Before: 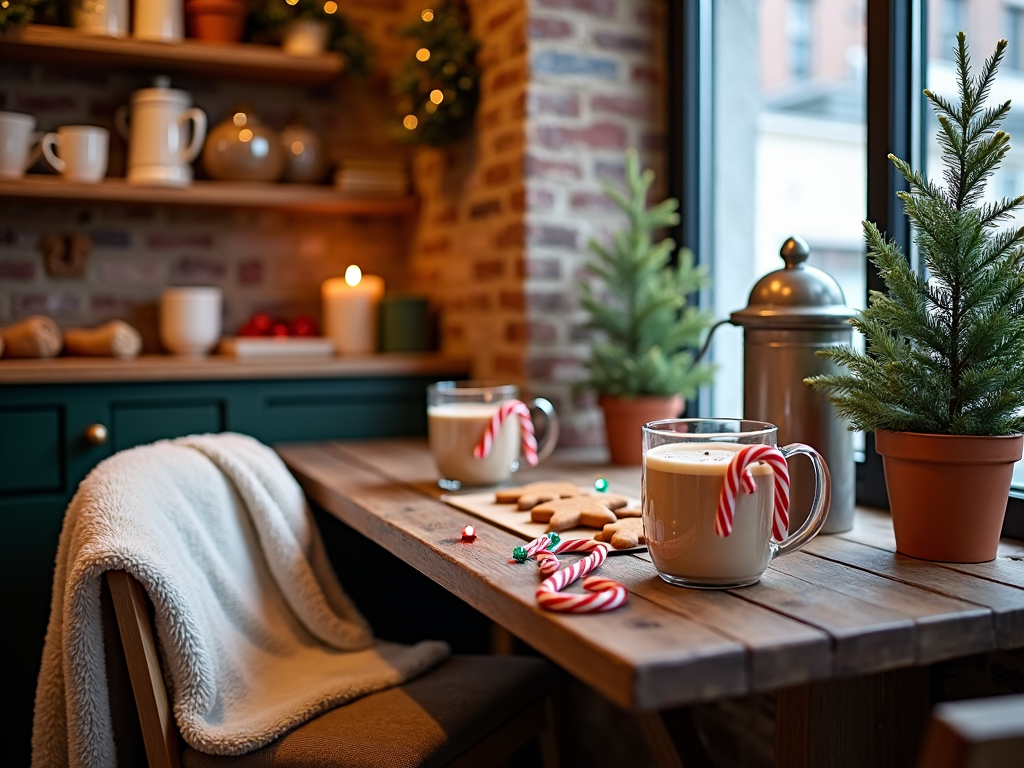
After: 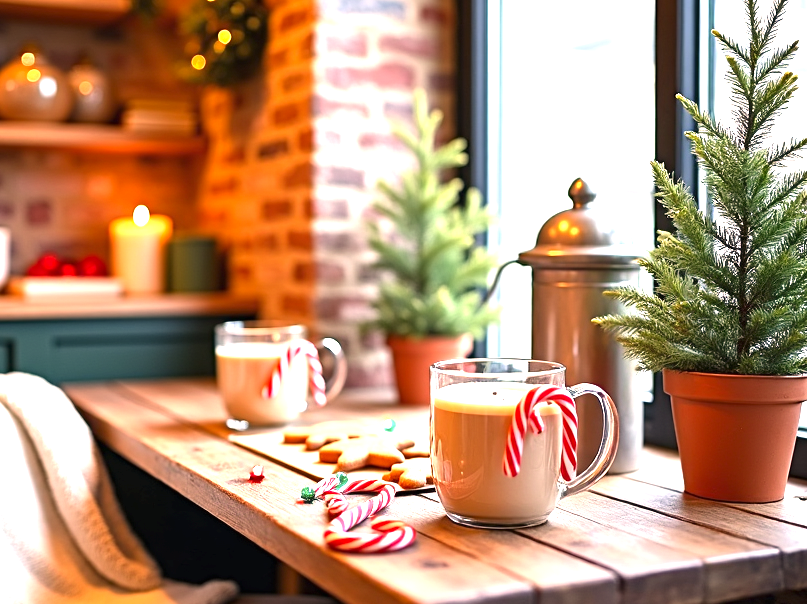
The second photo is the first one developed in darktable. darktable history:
color correction: highlights a* 11.96, highlights b* 11.58
crop and rotate: left 20.74%, top 7.912%, right 0.375%, bottom 13.378%
exposure: black level correction 0, exposure 1.7 EV, compensate exposure bias true, compensate highlight preservation false
white balance: emerald 1
